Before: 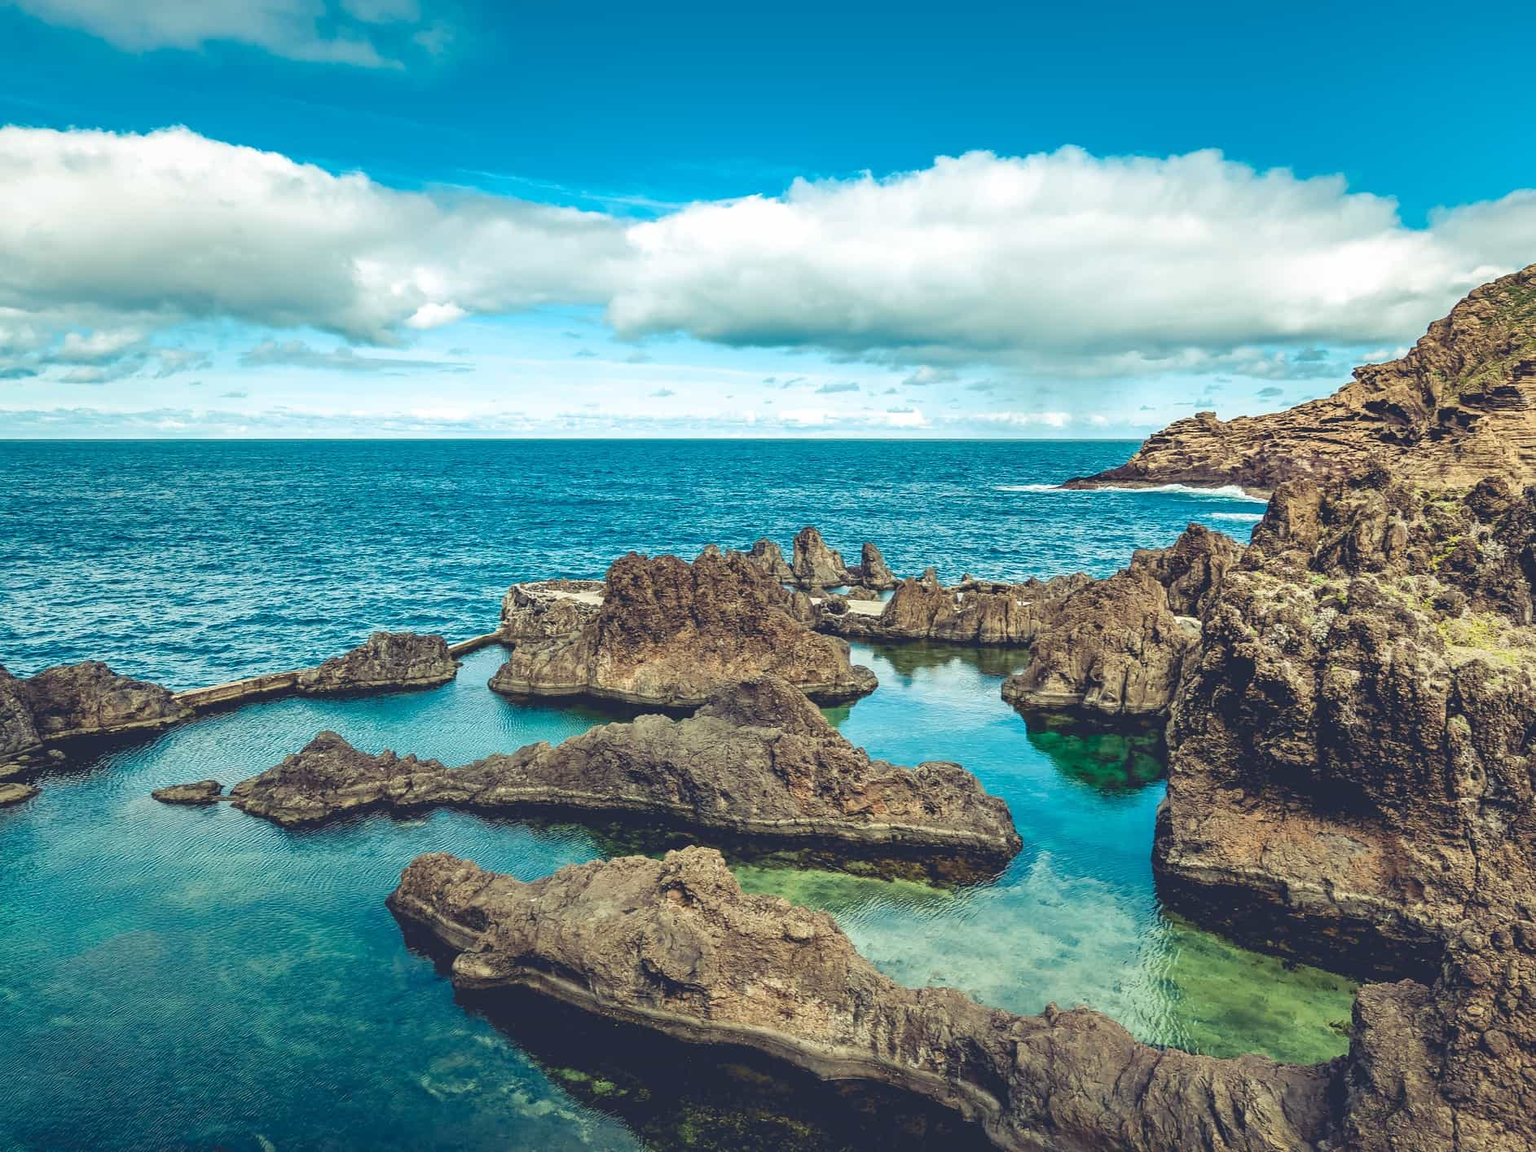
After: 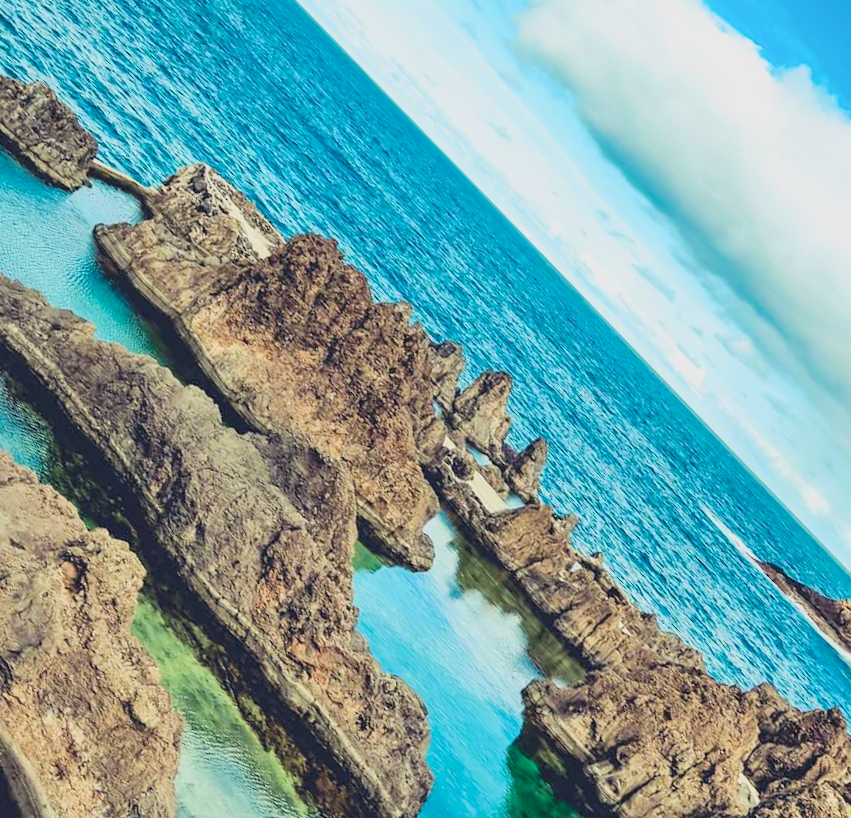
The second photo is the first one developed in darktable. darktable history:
contrast brightness saturation: contrast 0.203, brightness 0.167, saturation 0.218
crop and rotate: angle -45.89°, top 16.824%, right 0.906%, bottom 11.738%
filmic rgb: black relative exposure -7.65 EV, white relative exposure 4.56 EV, threshold 5.98 EV, hardness 3.61, enable highlight reconstruction true
